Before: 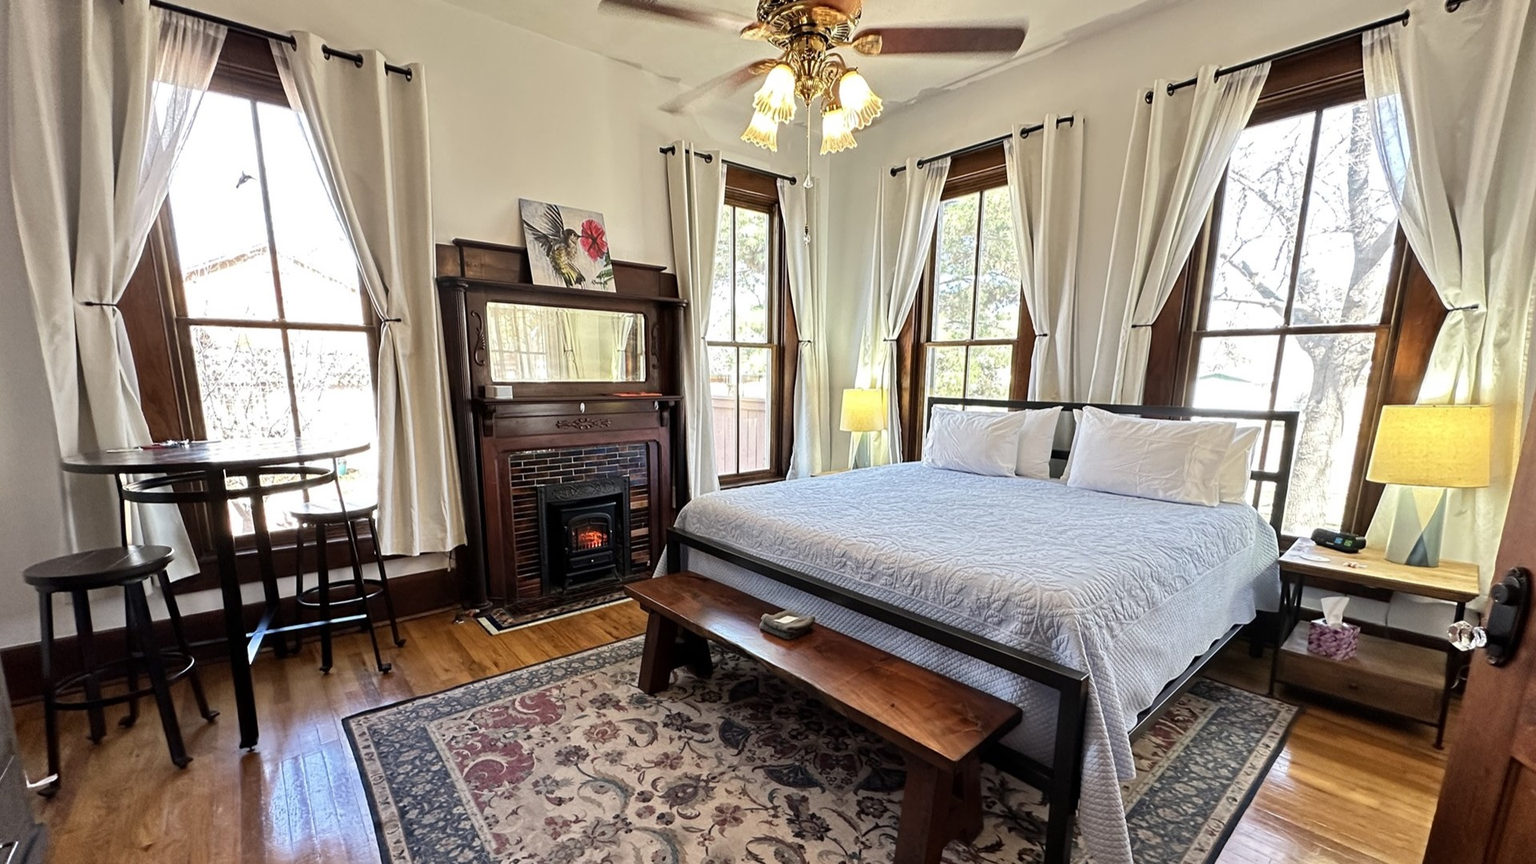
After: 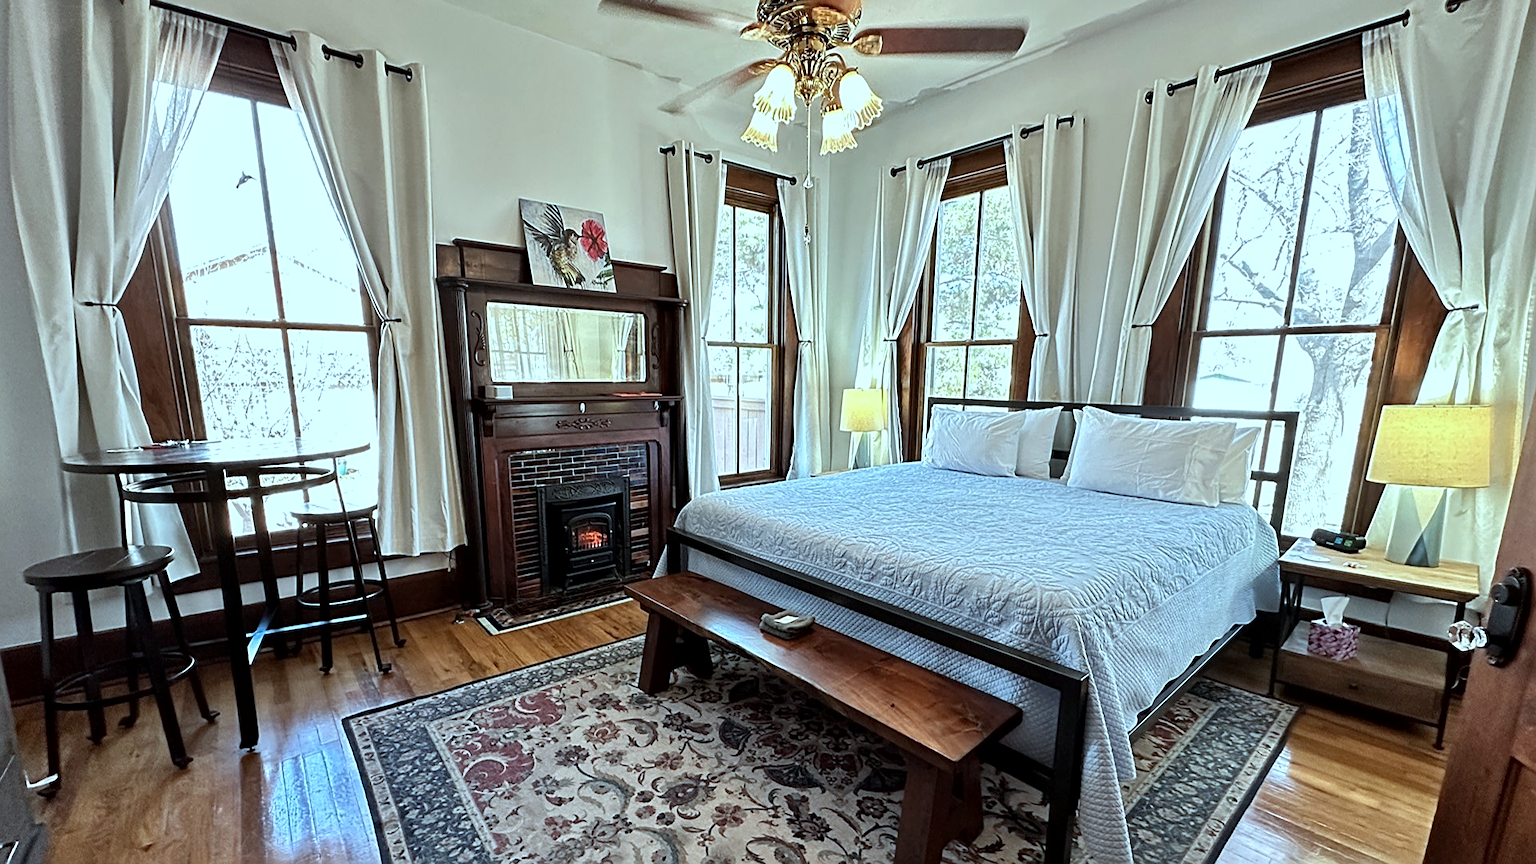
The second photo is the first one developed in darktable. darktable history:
sharpen: on, module defaults
local contrast: mode bilateral grid, contrast 31, coarseness 24, midtone range 0.2
color correction: highlights a* -11.88, highlights b* -15.1
